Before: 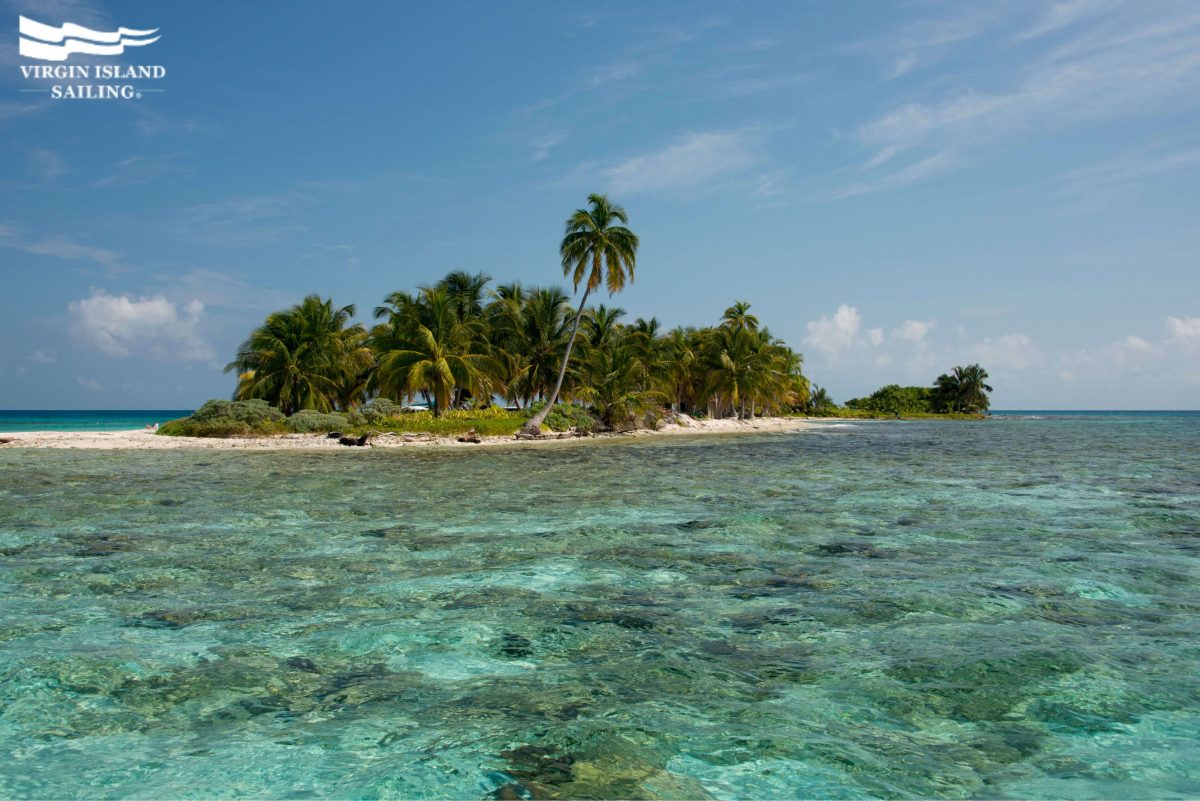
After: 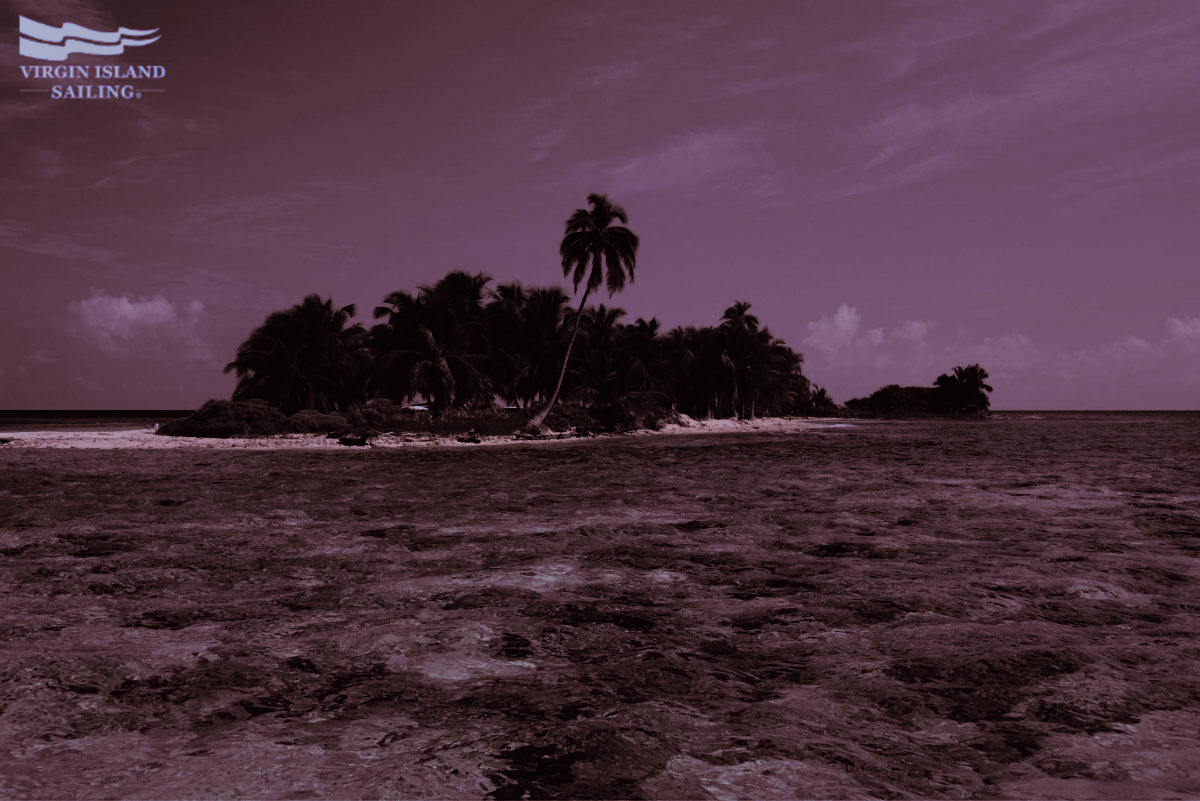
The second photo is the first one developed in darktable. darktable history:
split-toning: shadows › saturation 0.3, highlights › hue 180°, highlights › saturation 0.3, compress 0%
shadows and highlights: radius 125.46, shadows 30.51, highlights -30.51, low approximation 0.01, soften with gaussian
exposure: exposure -2.002 EV, compensate highlight preservation false
tone curve: curves: ch0 [(0, 0) (0.003, 0.016) (0.011, 0.016) (0.025, 0.016) (0.044, 0.016) (0.069, 0.016) (0.1, 0.026) (0.136, 0.047) (0.177, 0.088) (0.224, 0.14) (0.277, 0.2) (0.335, 0.276) (0.399, 0.37) (0.468, 0.47) (0.543, 0.583) (0.623, 0.698) (0.709, 0.779) (0.801, 0.858) (0.898, 0.929) (1, 1)], preserve colors none
color balance rgb: shadows lift › luminance -41.13%, shadows lift › chroma 14.13%, shadows lift › hue 260°, power › luminance -3.76%, power › chroma 0.56%, power › hue 40.37°, highlights gain › luminance 16.81%, highlights gain › chroma 2.94%, highlights gain › hue 260°, global offset › luminance -0.29%, global offset › chroma 0.31%, global offset › hue 260°, perceptual saturation grading › global saturation 20%, perceptual saturation grading › highlights -13.92%, perceptual saturation grading › shadows 50%
filmic rgb: black relative exposure -7.65 EV, white relative exposure 4.56 EV, hardness 3.61
